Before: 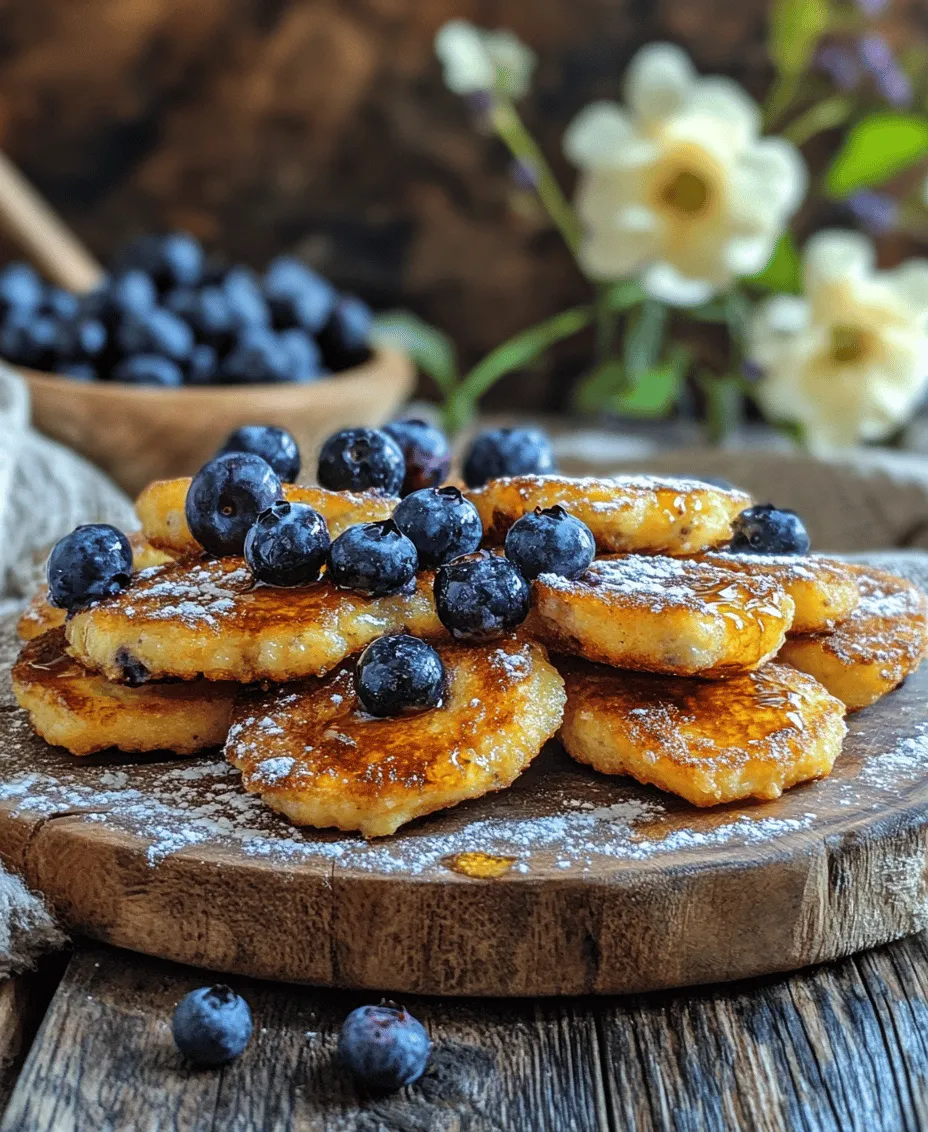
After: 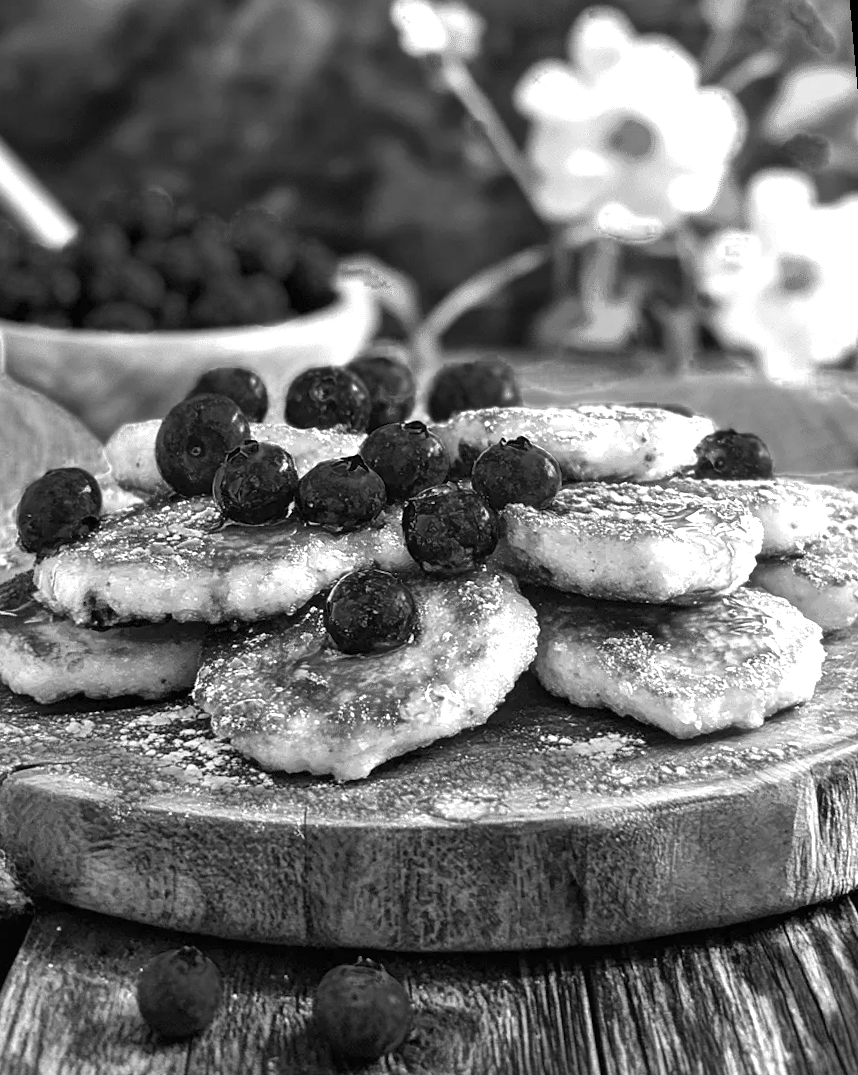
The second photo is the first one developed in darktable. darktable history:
local contrast: mode bilateral grid, contrast 20, coarseness 50, detail 102%, midtone range 0.2
color balance rgb: linear chroma grading › global chroma 10%, perceptual saturation grading › global saturation 40%, perceptual brilliance grading › global brilliance 30%, global vibrance 20%
exposure: exposure 0.2 EV, compensate highlight preservation false
color zones: curves: ch0 [(0, 0.497) (0.143, 0.5) (0.286, 0.5) (0.429, 0.483) (0.571, 0.116) (0.714, -0.006) (0.857, 0.28) (1, 0.497)]
monochrome: a -35.87, b 49.73, size 1.7
rotate and perspective: rotation -1.68°, lens shift (vertical) -0.146, crop left 0.049, crop right 0.912, crop top 0.032, crop bottom 0.96
